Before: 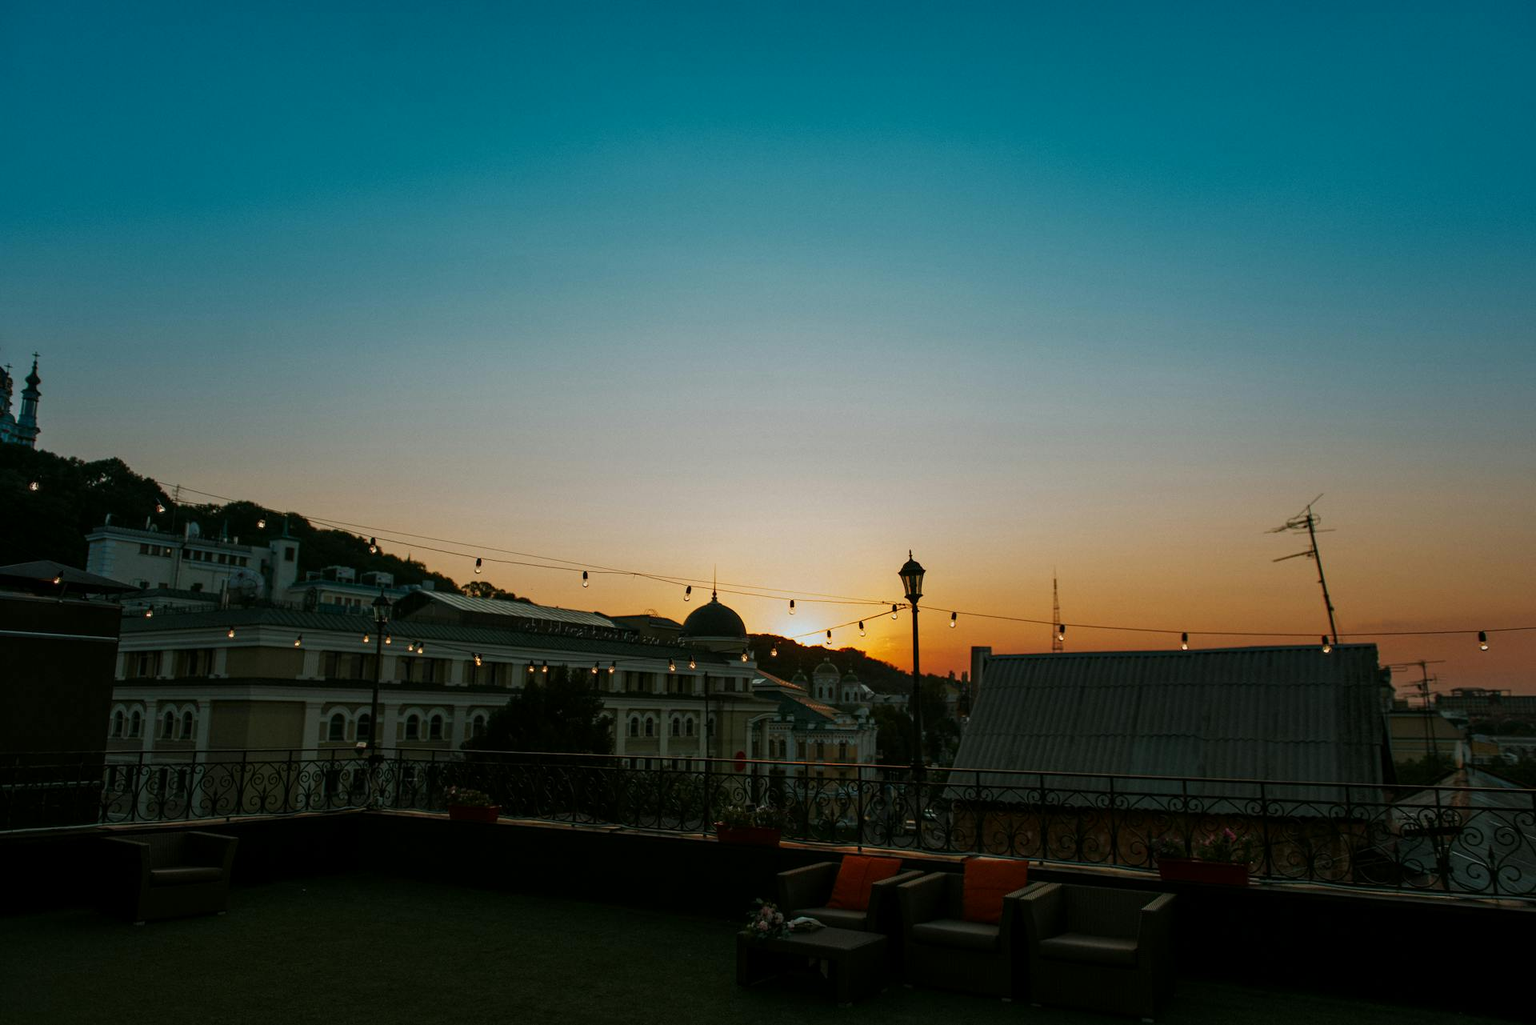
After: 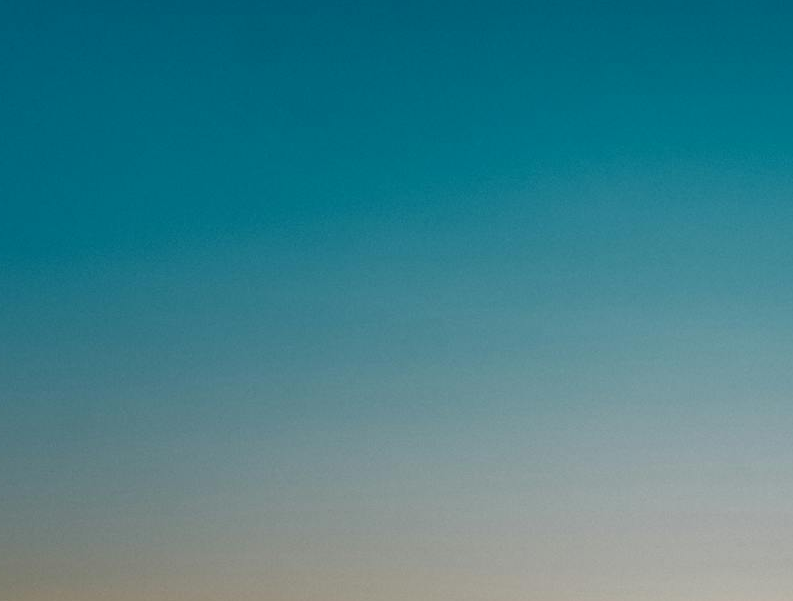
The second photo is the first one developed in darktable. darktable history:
crop and rotate: left 11.301%, top 0.087%, right 47.393%, bottom 52.956%
